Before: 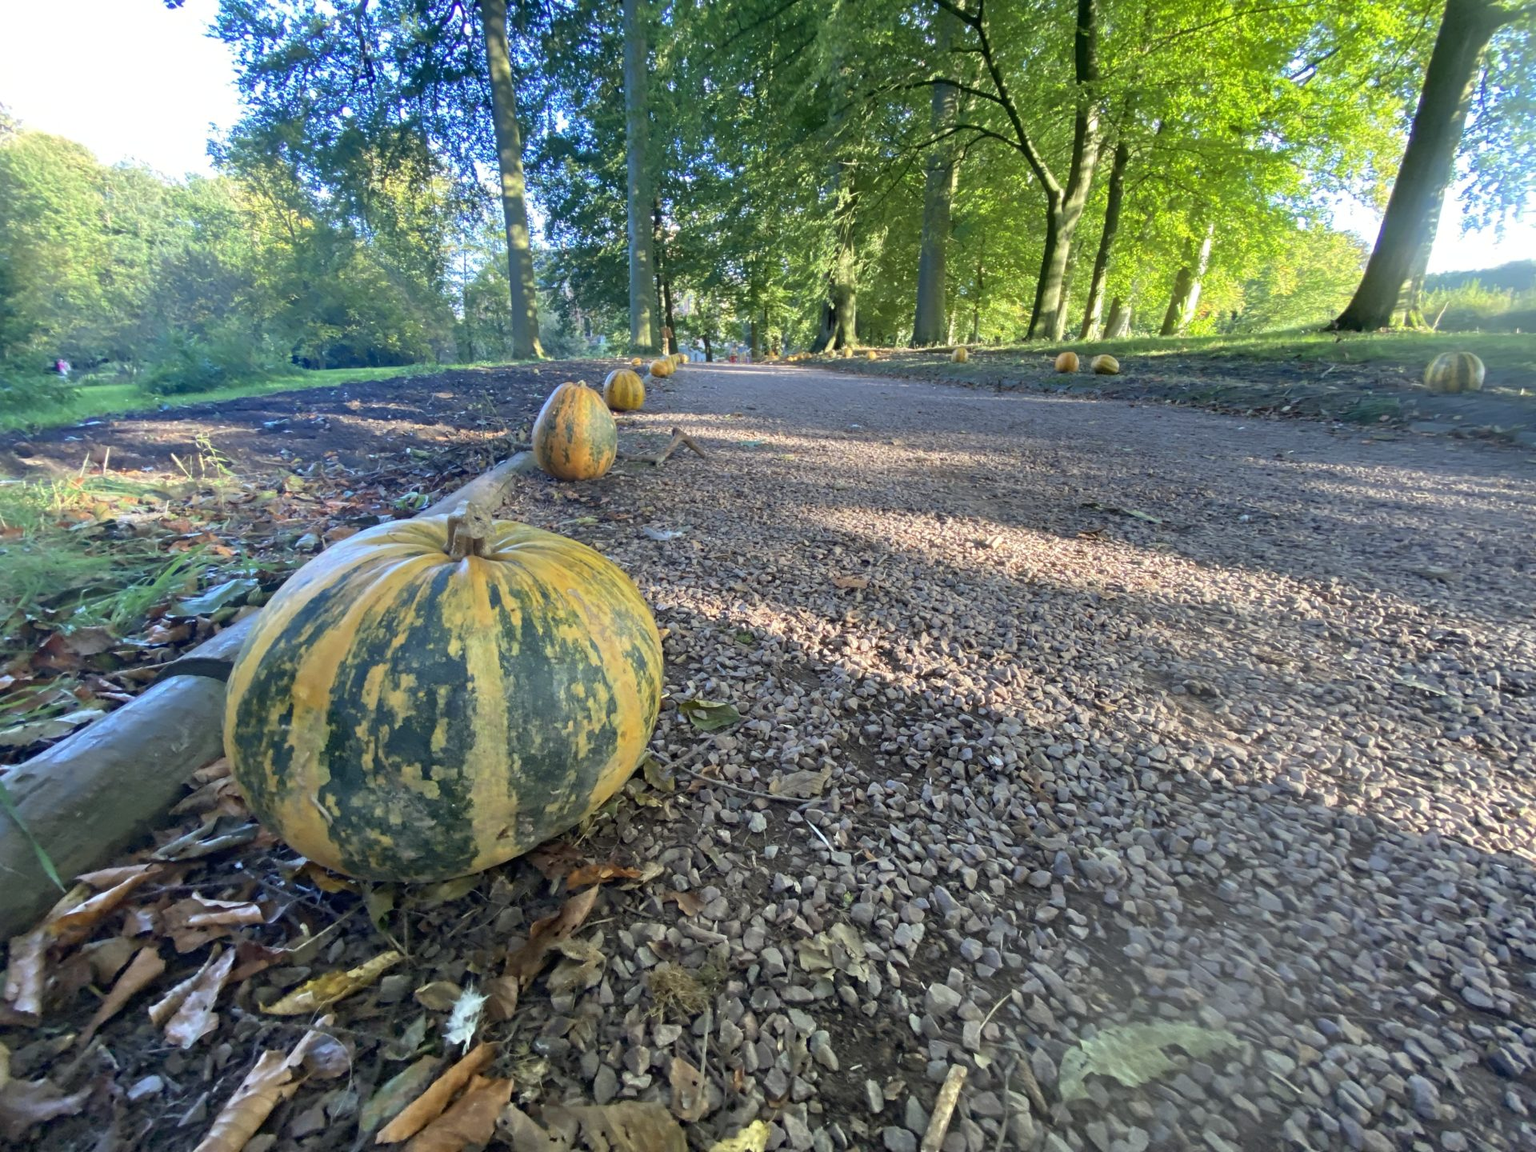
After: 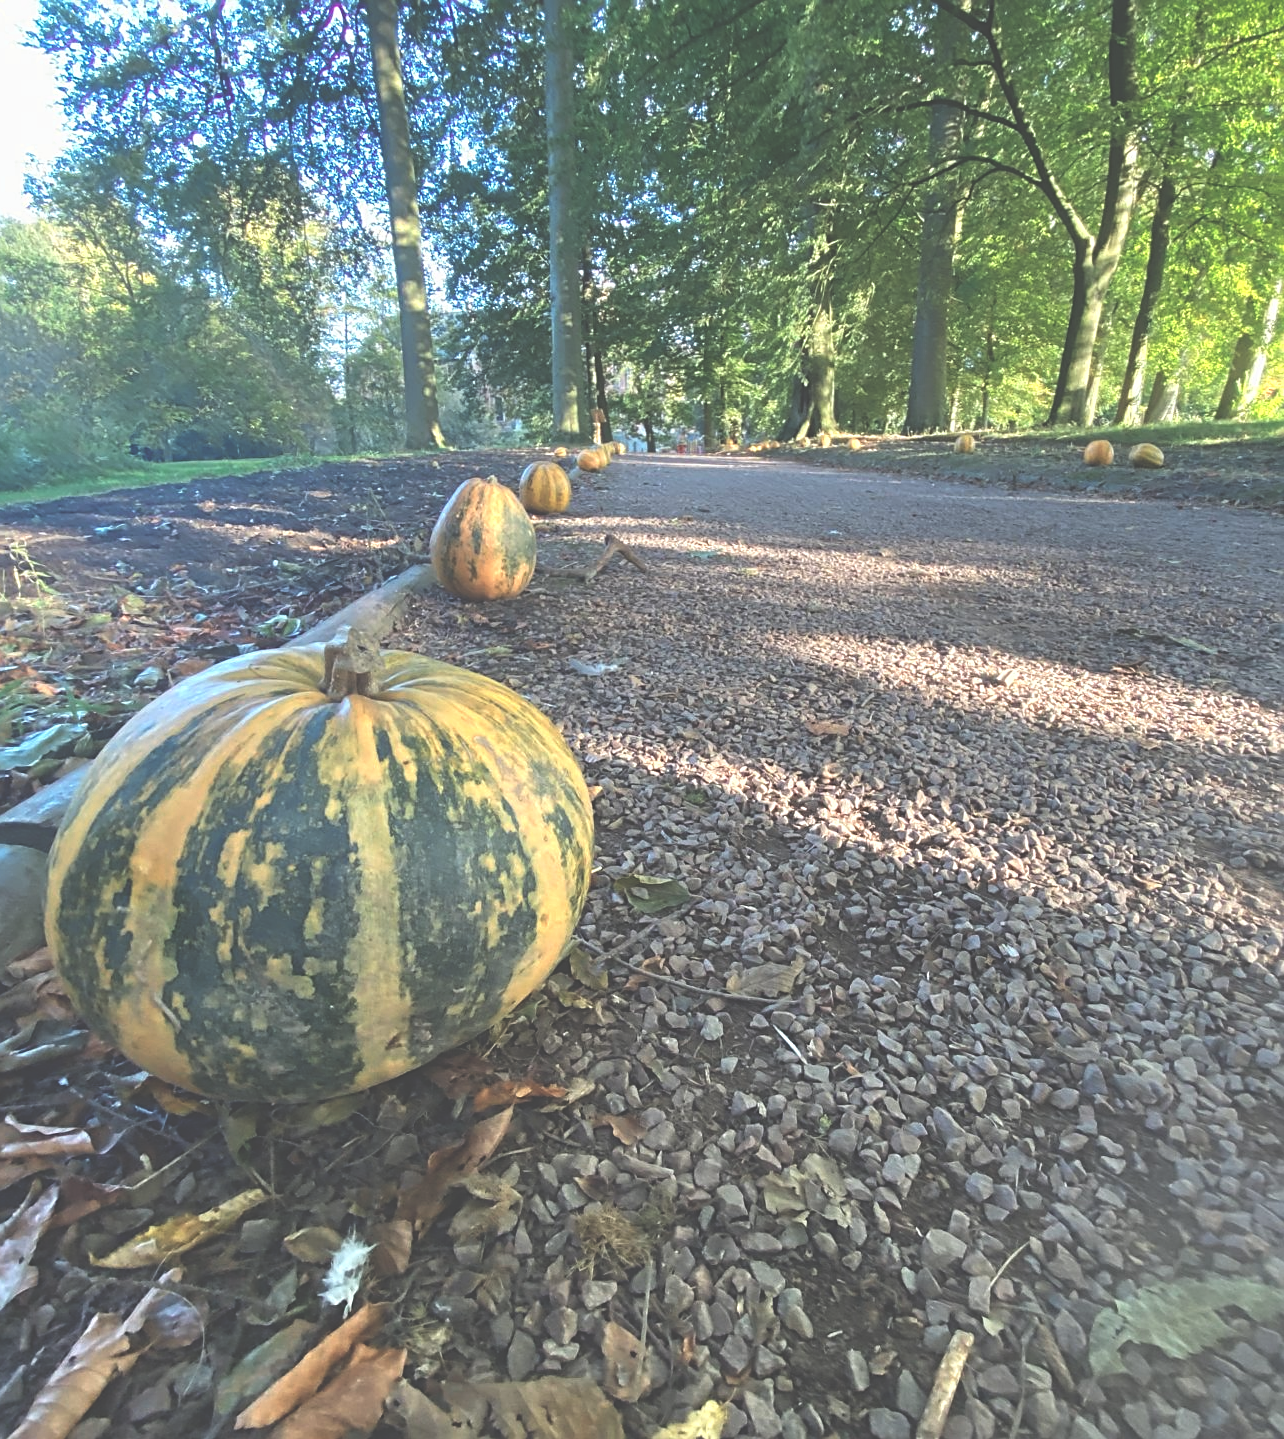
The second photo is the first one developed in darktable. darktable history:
sharpen: on, module defaults
crop and rotate: left 12.272%, right 20.813%
color zones: curves: ch0 [(0.018, 0.548) (0.197, 0.654) (0.425, 0.447) (0.605, 0.658) (0.732, 0.579)]; ch1 [(0.105, 0.531) (0.224, 0.531) (0.386, 0.39) (0.618, 0.456) (0.732, 0.456) (0.956, 0.421)]; ch2 [(0.039, 0.583) (0.215, 0.465) (0.399, 0.544) (0.465, 0.548) (0.614, 0.447) (0.724, 0.43) (0.882, 0.623) (0.956, 0.632)]
exposure: black level correction -0.063, exposure -0.05 EV, compensate highlight preservation false
